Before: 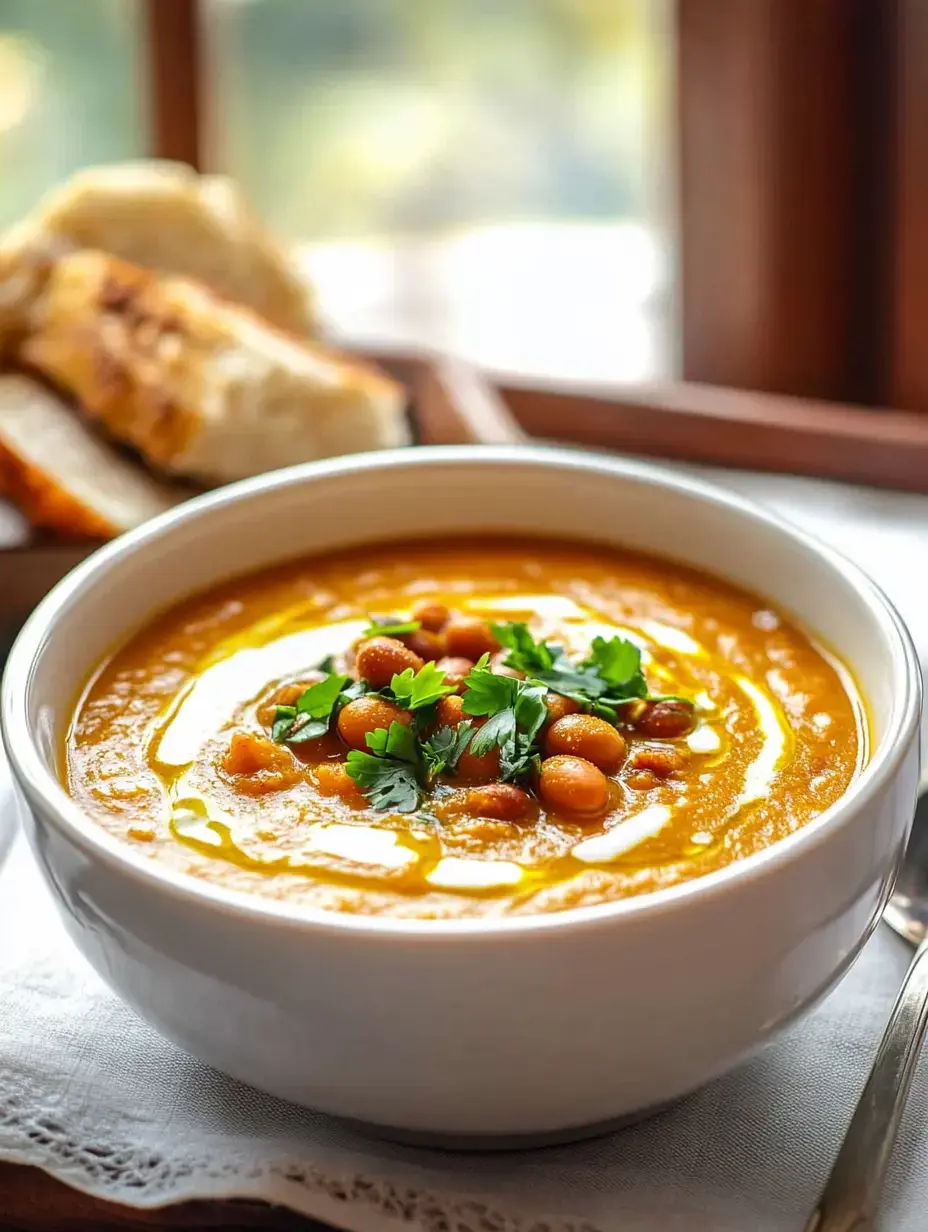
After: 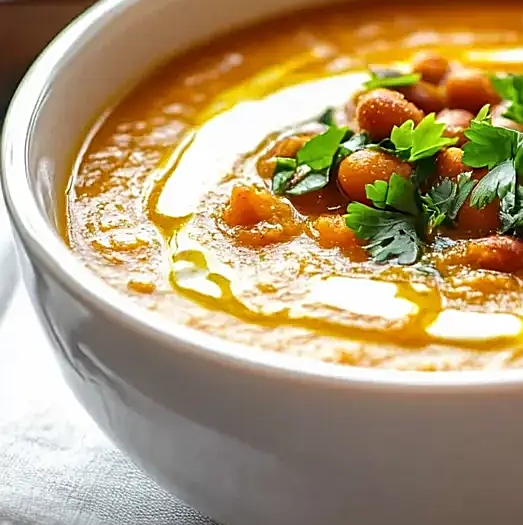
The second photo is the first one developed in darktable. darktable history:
sharpen: on, module defaults
crop: top 44.483%, right 43.593%, bottom 12.892%
